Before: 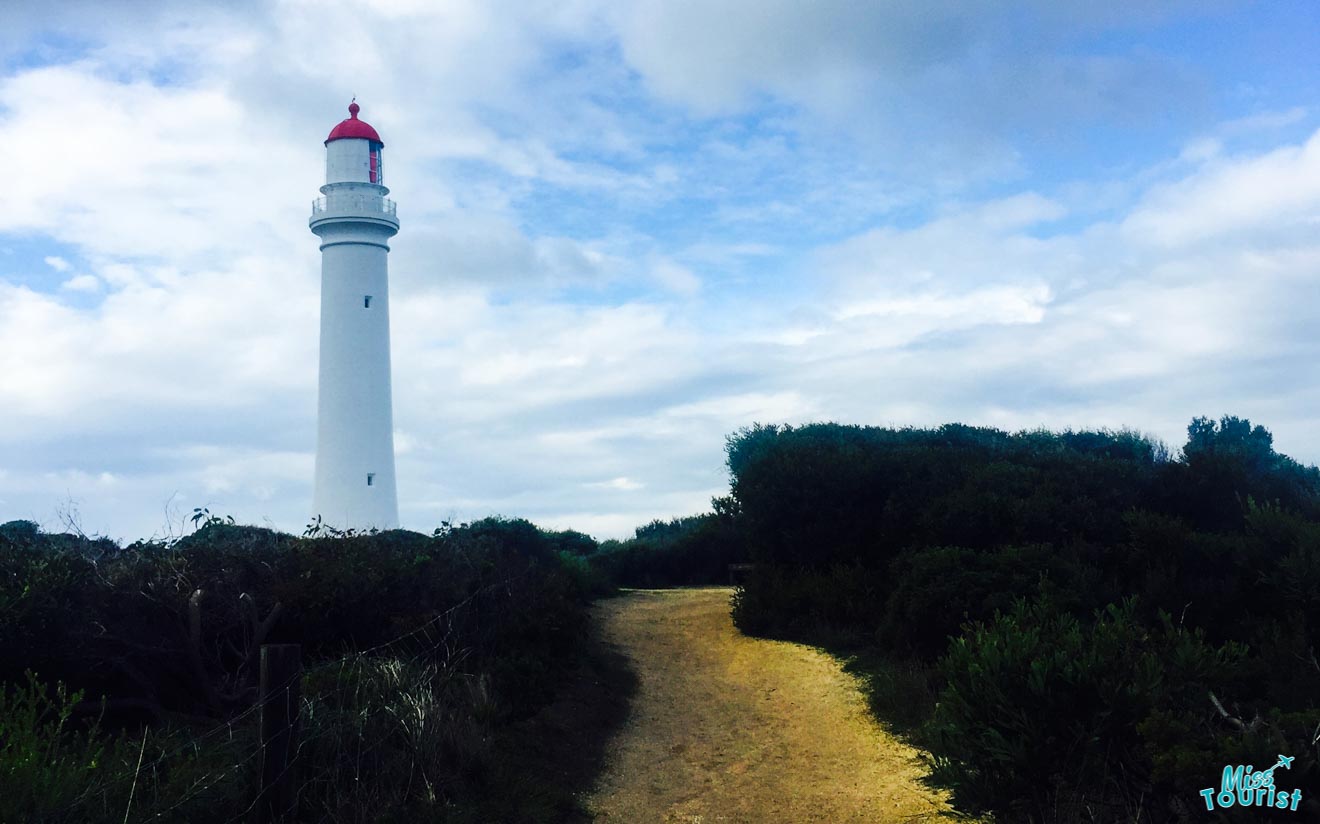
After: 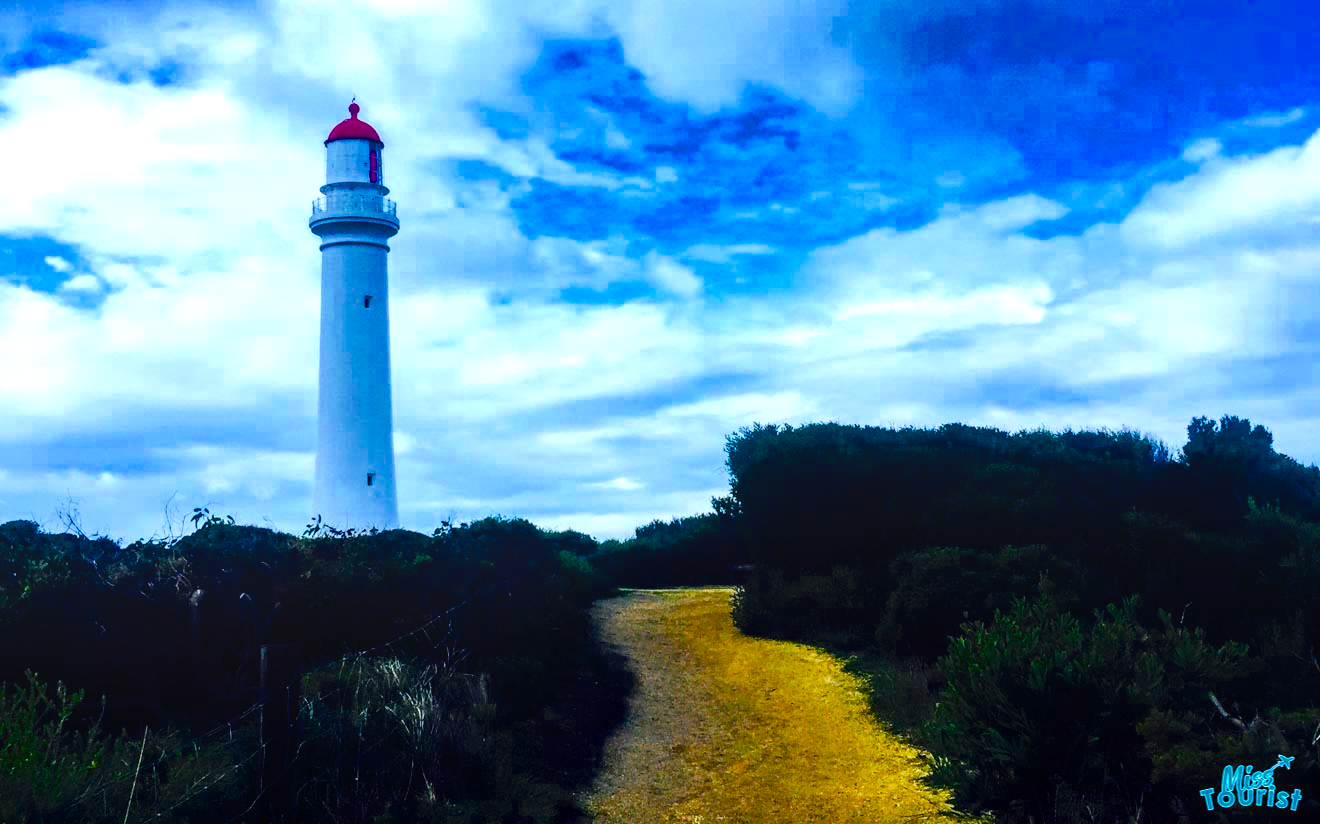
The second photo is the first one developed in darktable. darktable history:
color balance rgb: perceptual saturation grading › global saturation 36.052%, perceptual saturation grading › shadows 36.116%, perceptual brilliance grading › global brilliance 29.169%, saturation formula JzAzBz (2021)
local contrast: on, module defaults
color calibration: output R [0.994, 0.059, -0.119, 0], output G [-0.036, 1.09, -0.119, 0], output B [0.078, -0.108, 0.961, 0], illuminant as shot in camera, x 0.37, y 0.382, temperature 4313.52 K
